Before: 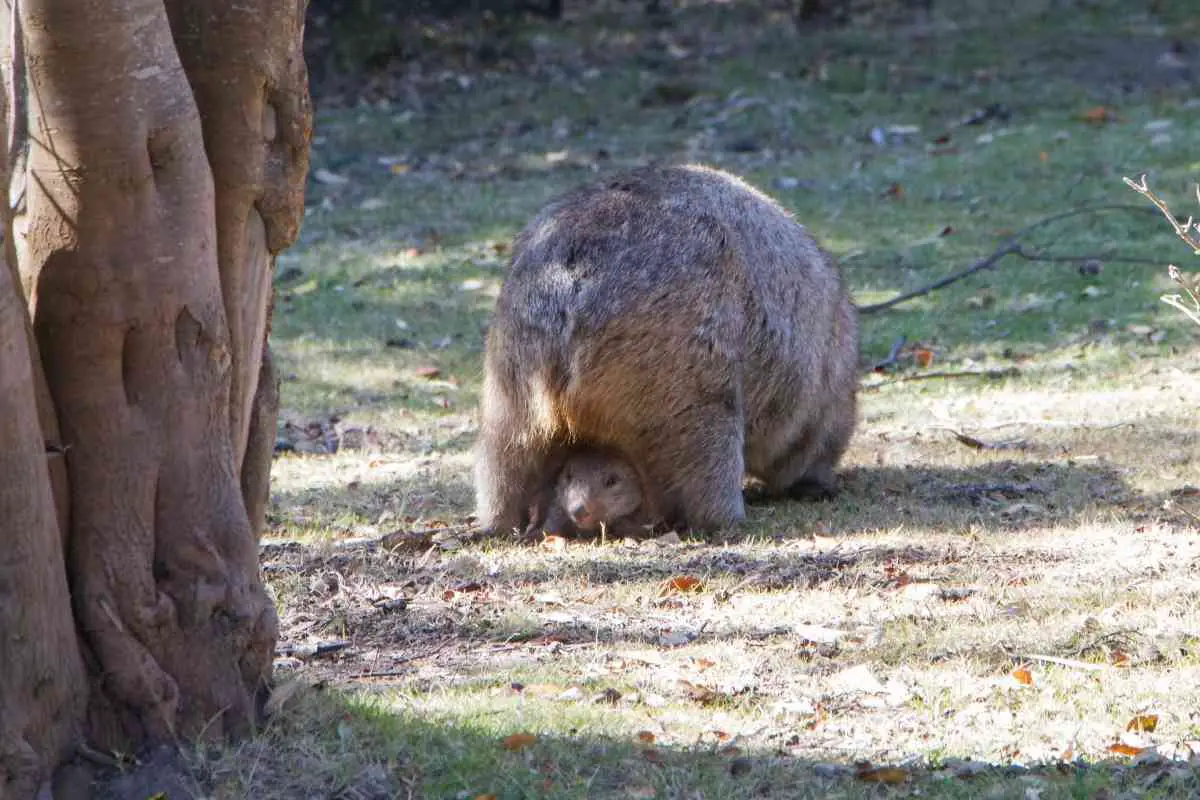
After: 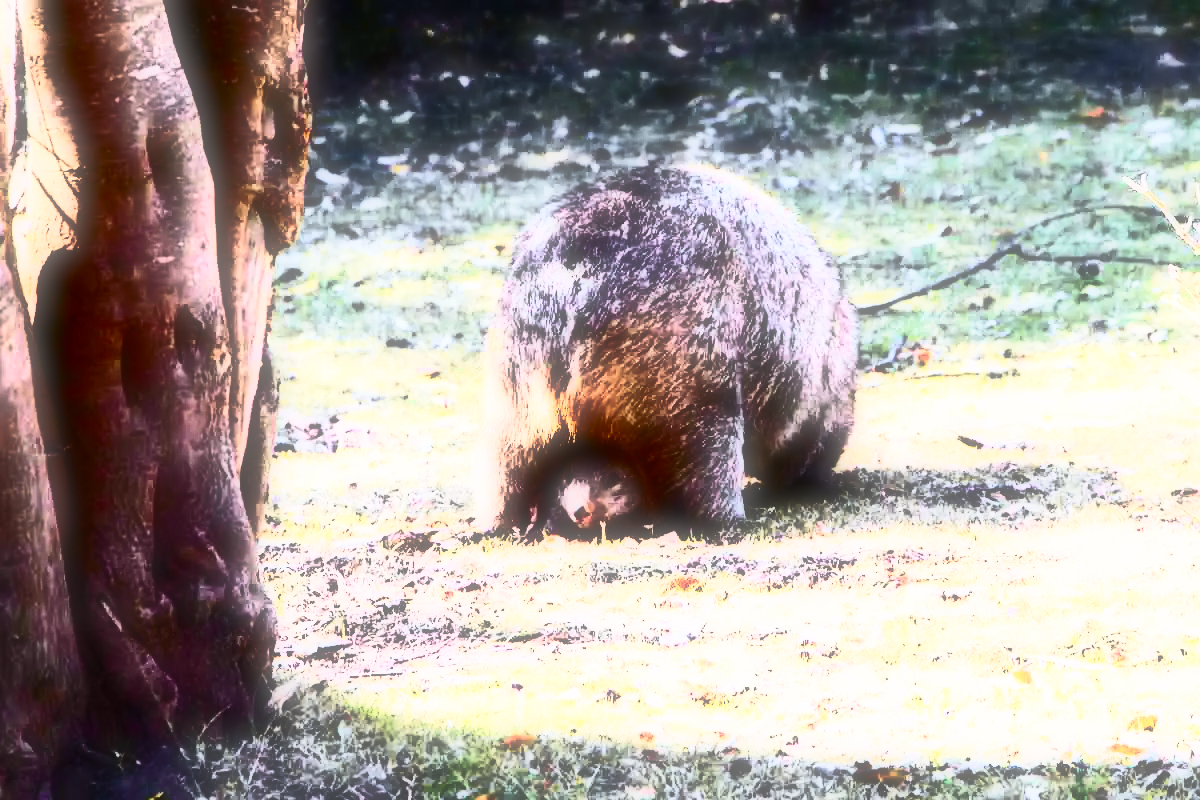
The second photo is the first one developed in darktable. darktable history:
base curve: curves: ch0 [(0, 0) (0.036, 0.025) (0.121, 0.166) (0.206, 0.329) (0.605, 0.79) (1, 1)], preserve colors none
soften: size 60.24%, saturation 65.46%, brightness 0.506 EV, mix 25.7%
tone curve: curves: ch0 [(0, 0) (0.239, 0.248) (0.508, 0.606) (0.828, 0.878) (1, 1)]; ch1 [(0, 0) (0.401, 0.42) (0.442, 0.47) (0.492, 0.498) (0.511, 0.516) (0.555, 0.586) (0.681, 0.739) (1, 1)]; ch2 [(0, 0) (0.411, 0.433) (0.5, 0.504) (0.545, 0.574) (1, 1)], color space Lab, independent channels, preserve colors none
contrast brightness saturation: contrast 0.93, brightness 0.2
color balance rgb: perceptual saturation grading › global saturation 25%, global vibrance 10%
